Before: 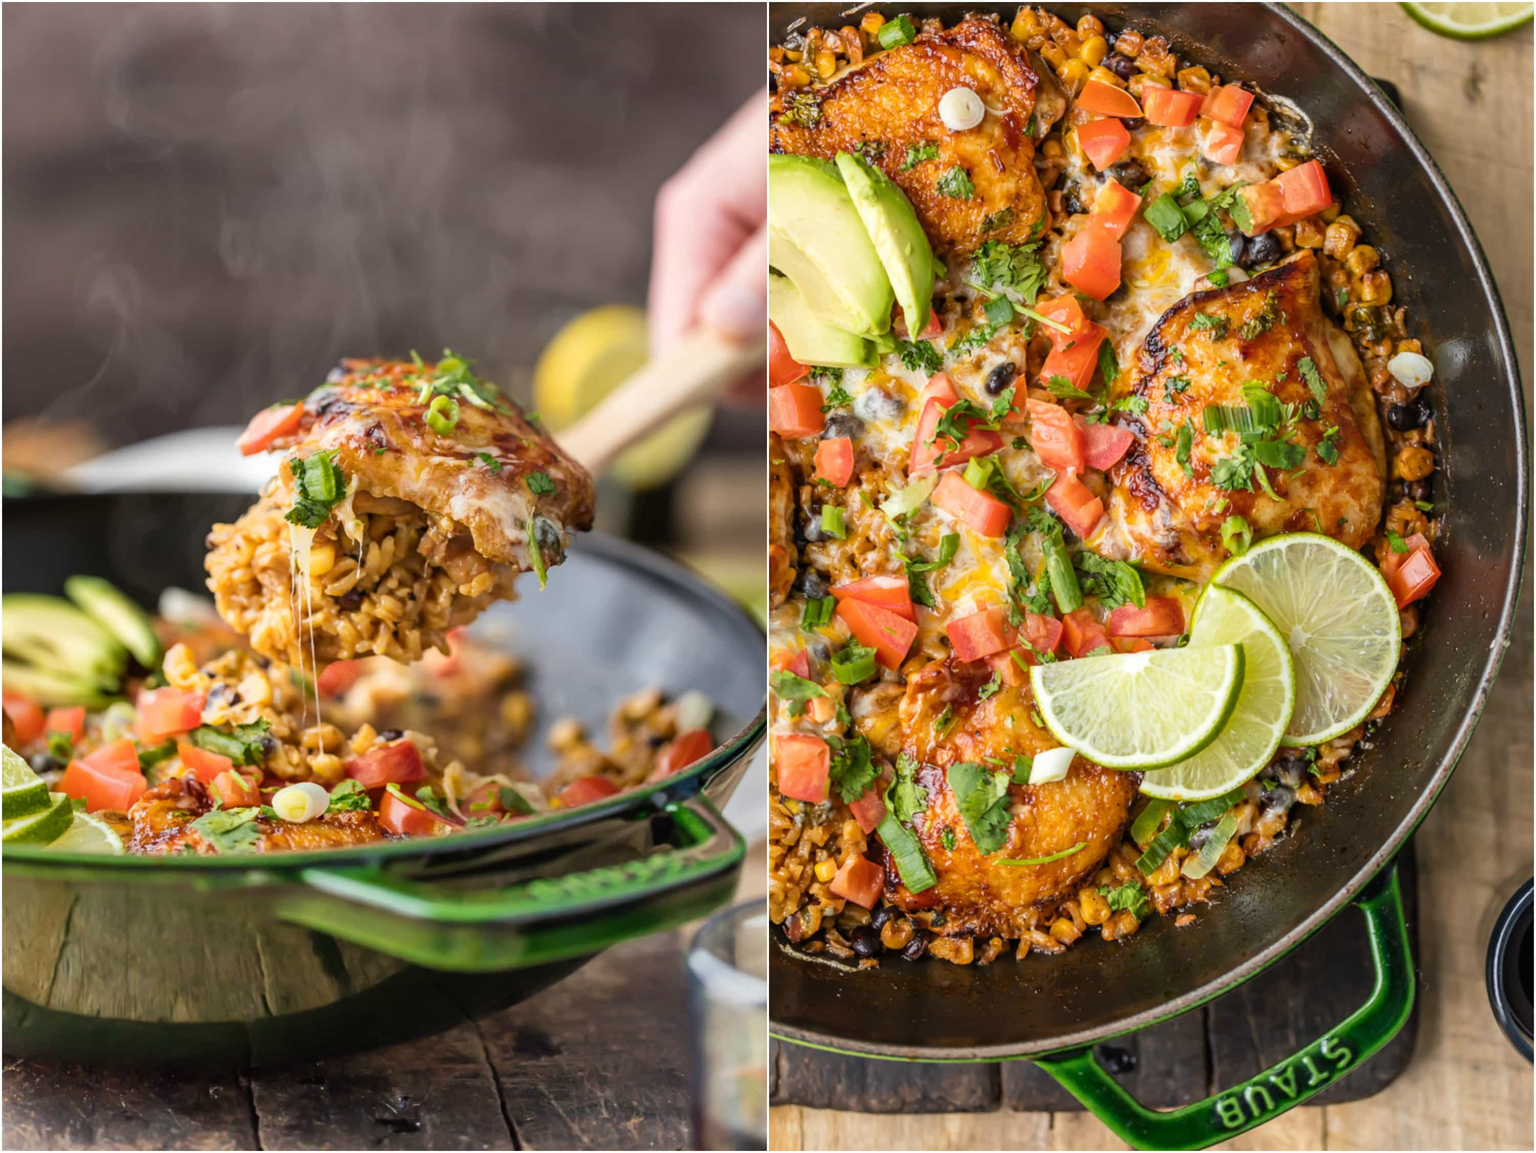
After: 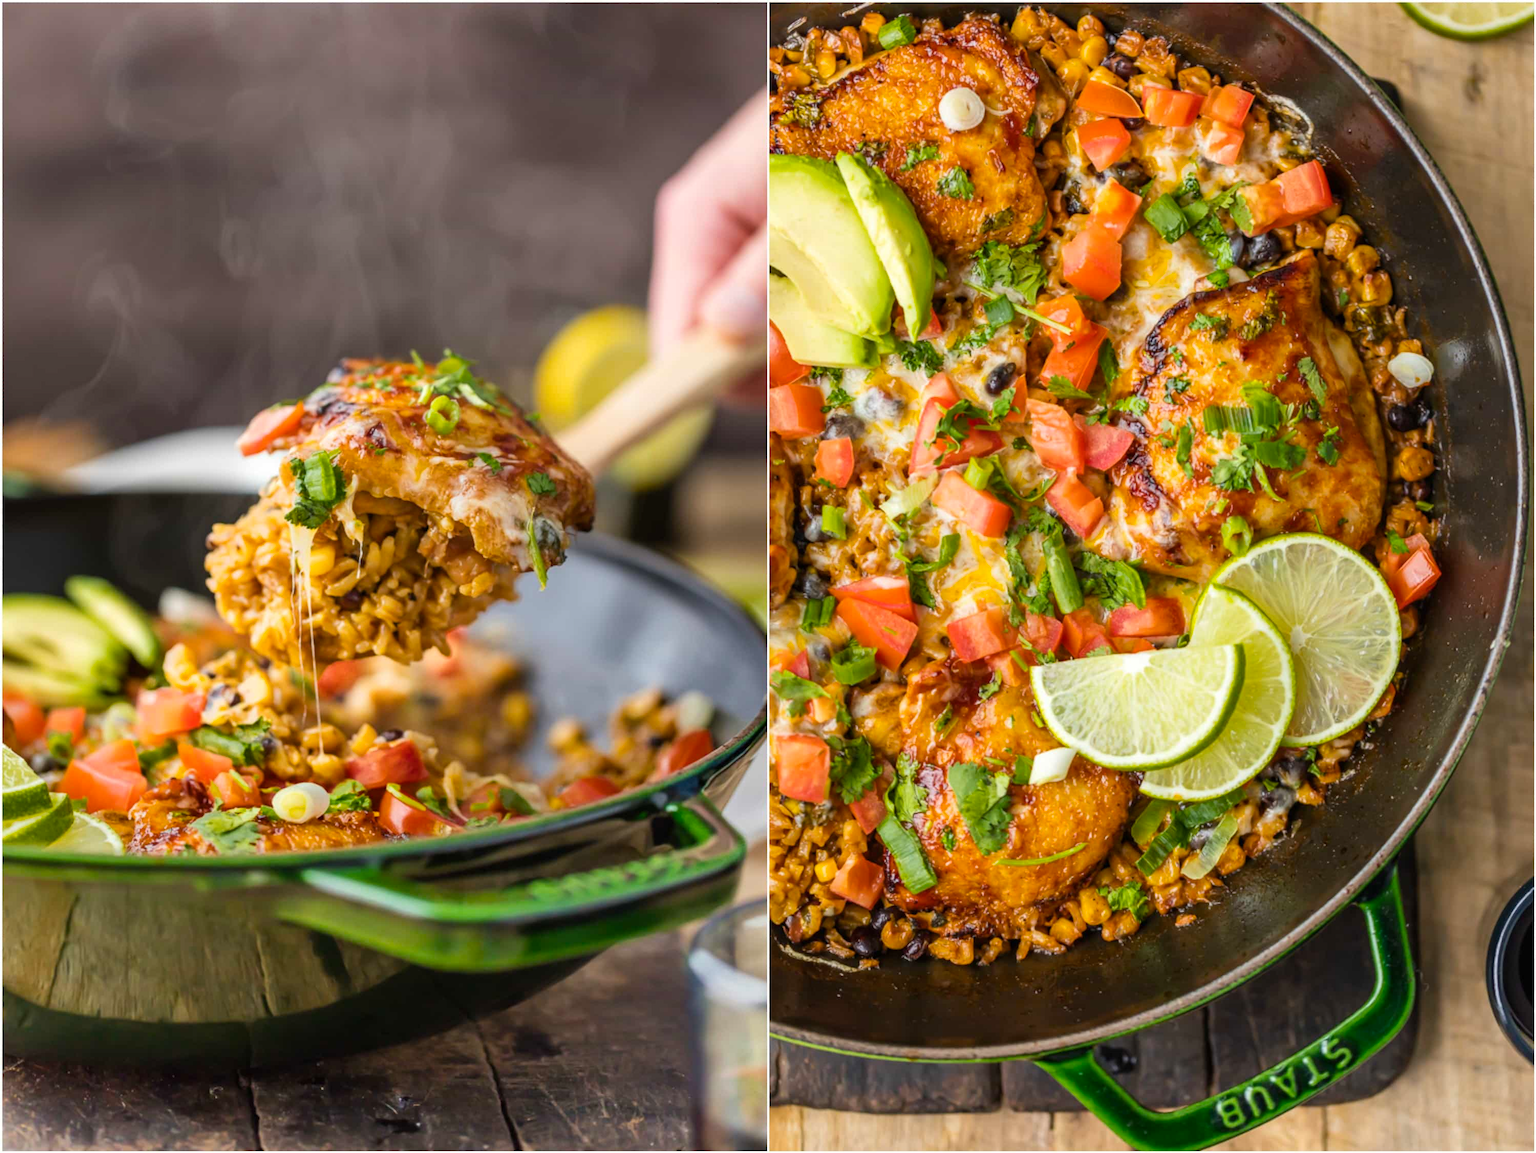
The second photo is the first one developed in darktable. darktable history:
color balance rgb: perceptual saturation grading › global saturation 10.275%, global vibrance 20%
